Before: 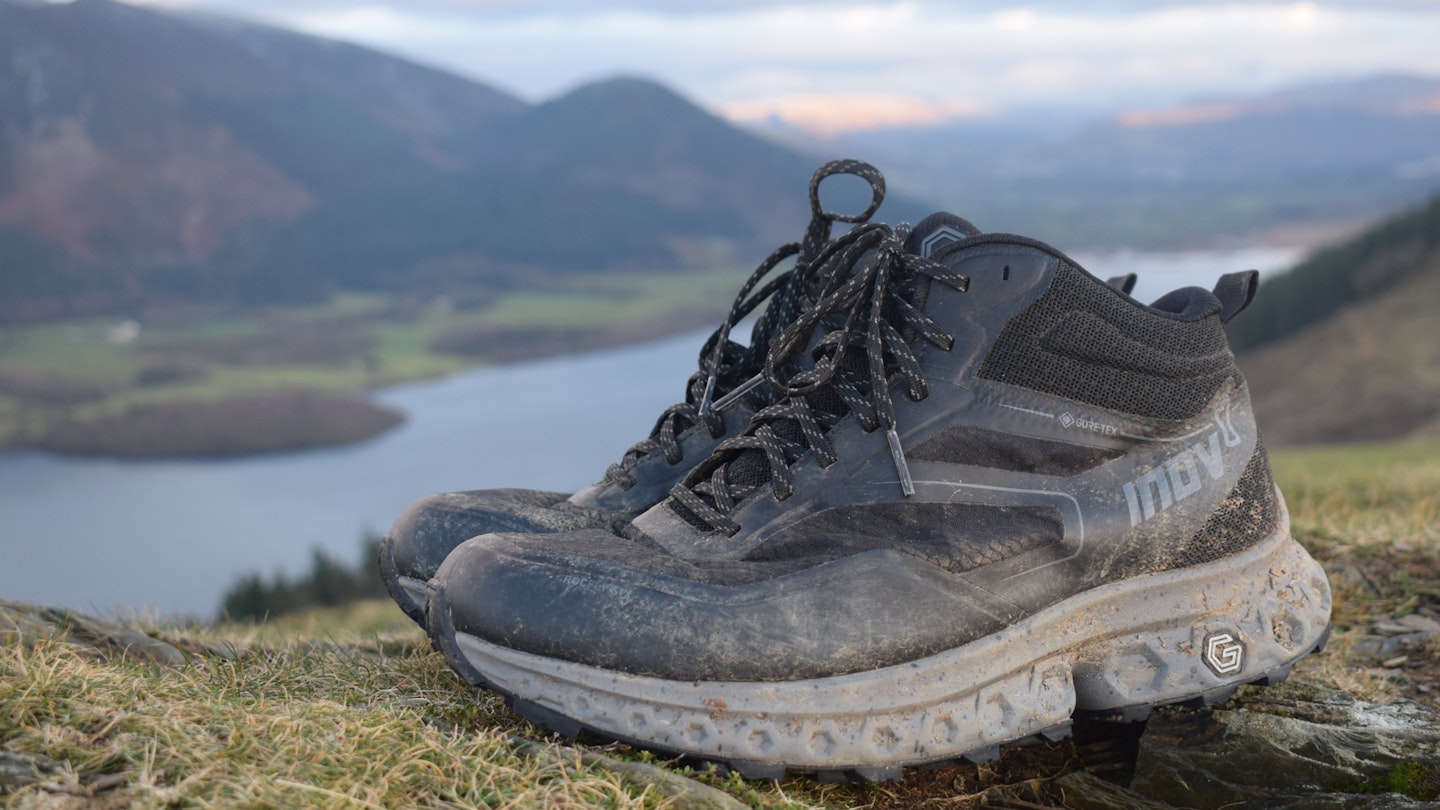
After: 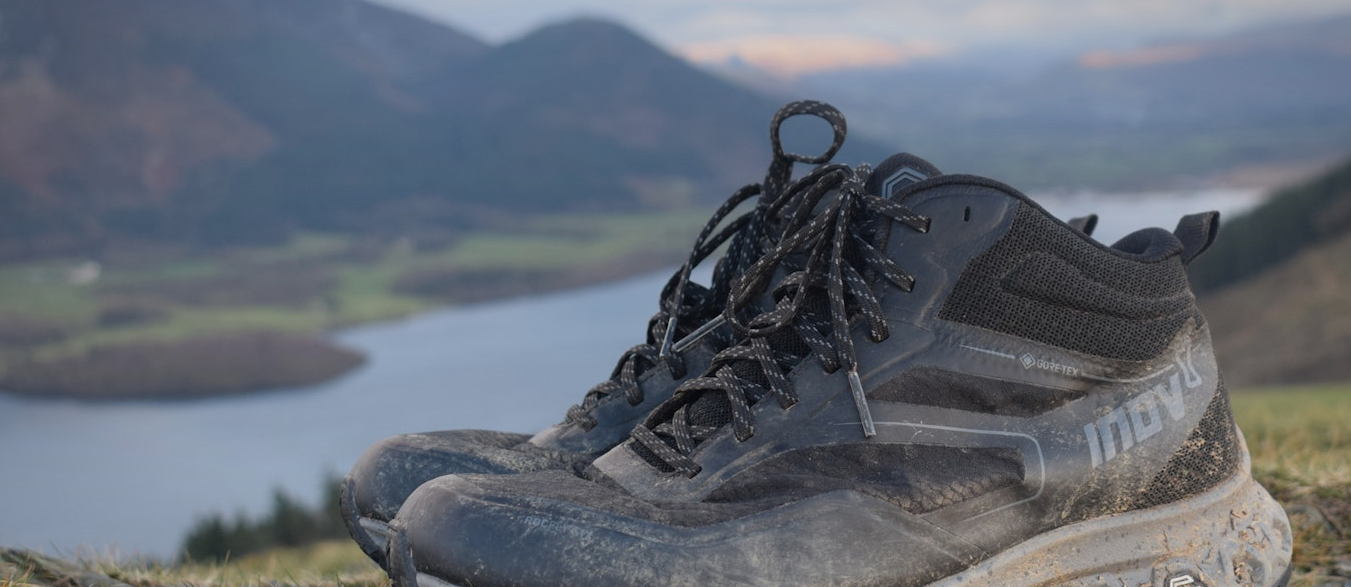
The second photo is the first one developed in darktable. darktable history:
graduated density: on, module defaults
crop: left 2.737%, top 7.287%, right 3.421%, bottom 20.179%
vignetting: fall-off start 97.52%, fall-off radius 100%, brightness -0.574, saturation 0, center (-0.027, 0.404), width/height ratio 1.368, unbound false
